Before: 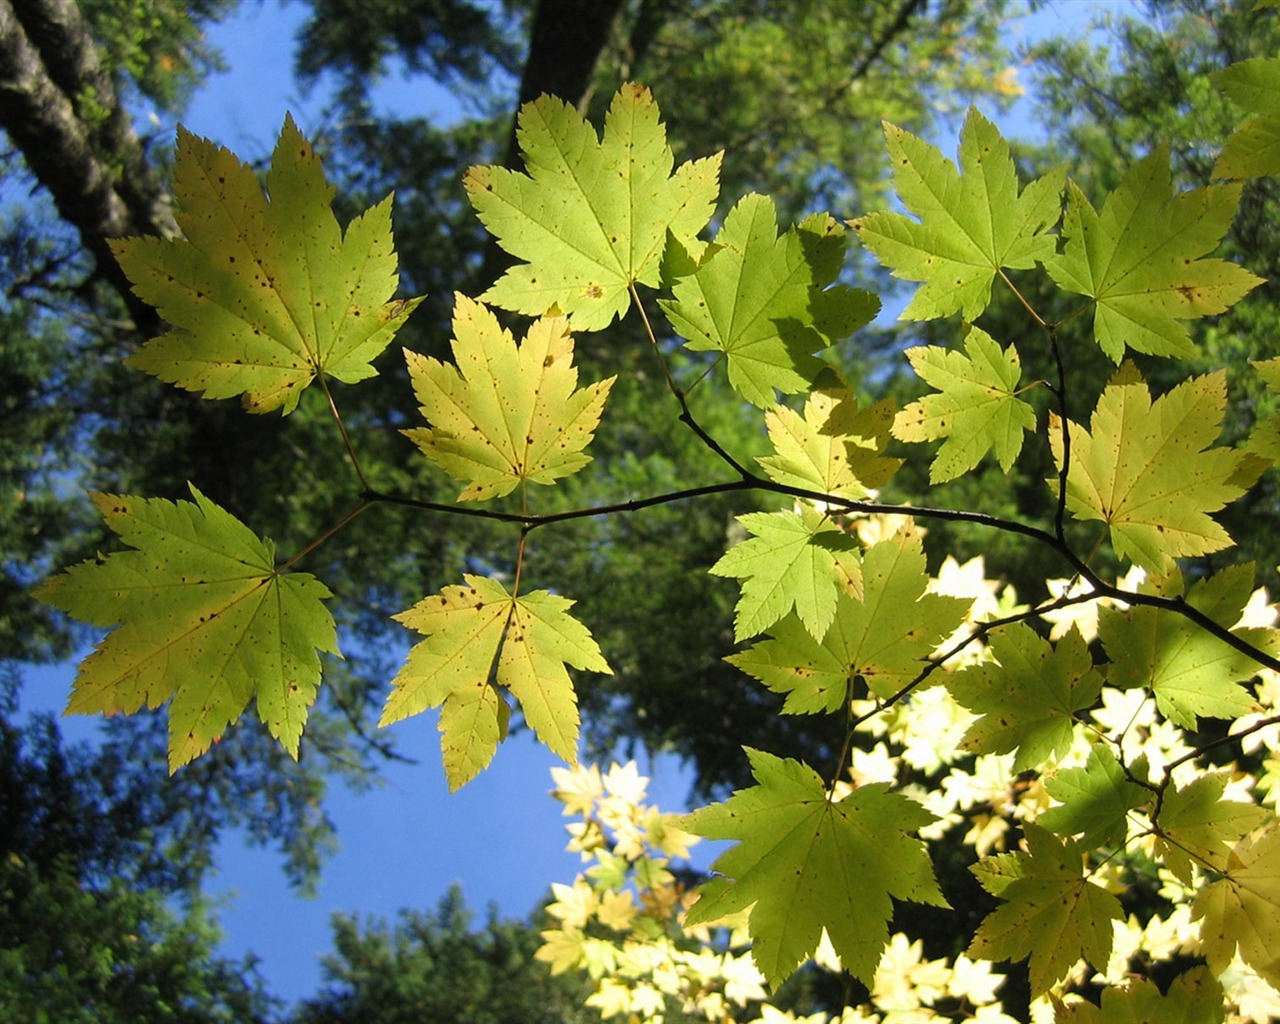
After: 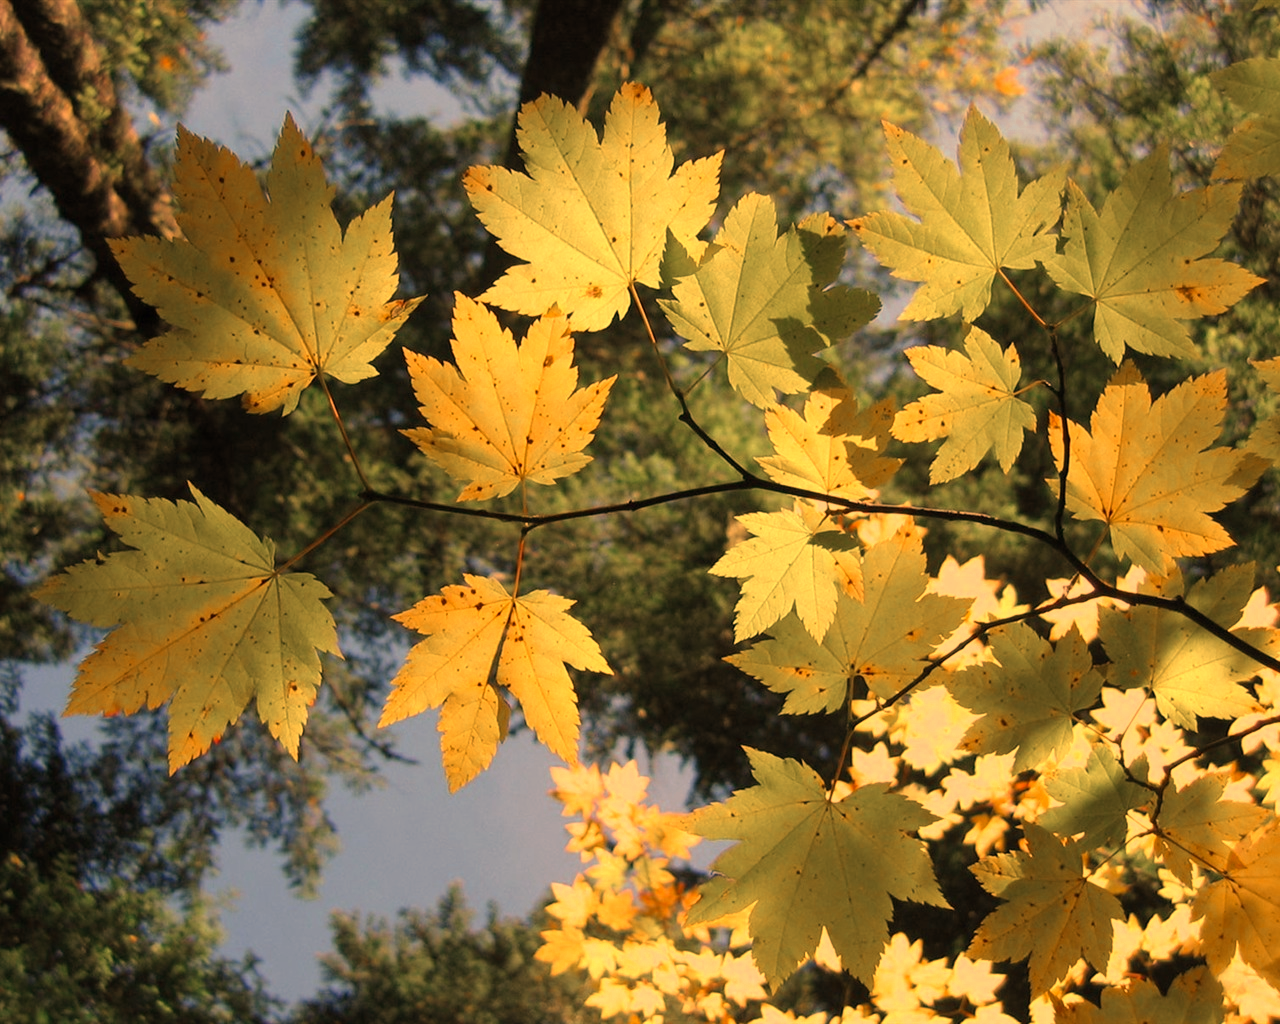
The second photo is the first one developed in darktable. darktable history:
color zones: curves: ch0 [(0, 0.5) (0.125, 0.4) (0.25, 0.5) (0.375, 0.4) (0.5, 0.4) (0.625, 0.6) (0.75, 0.6) (0.875, 0.5)]; ch1 [(0, 0.4) (0.125, 0.5) (0.25, 0.4) (0.375, 0.4) (0.5, 0.4) (0.625, 0.4) (0.75, 0.5) (0.875, 0.4)]; ch2 [(0, 0.6) (0.125, 0.5) (0.25, 0.5) (0.375, 0.6) (0.5, 0.6) (0.625, 0.5) (0.75, 0.5) (0.875, 0.5)]
white balance: red 1.467, blue 0.684
